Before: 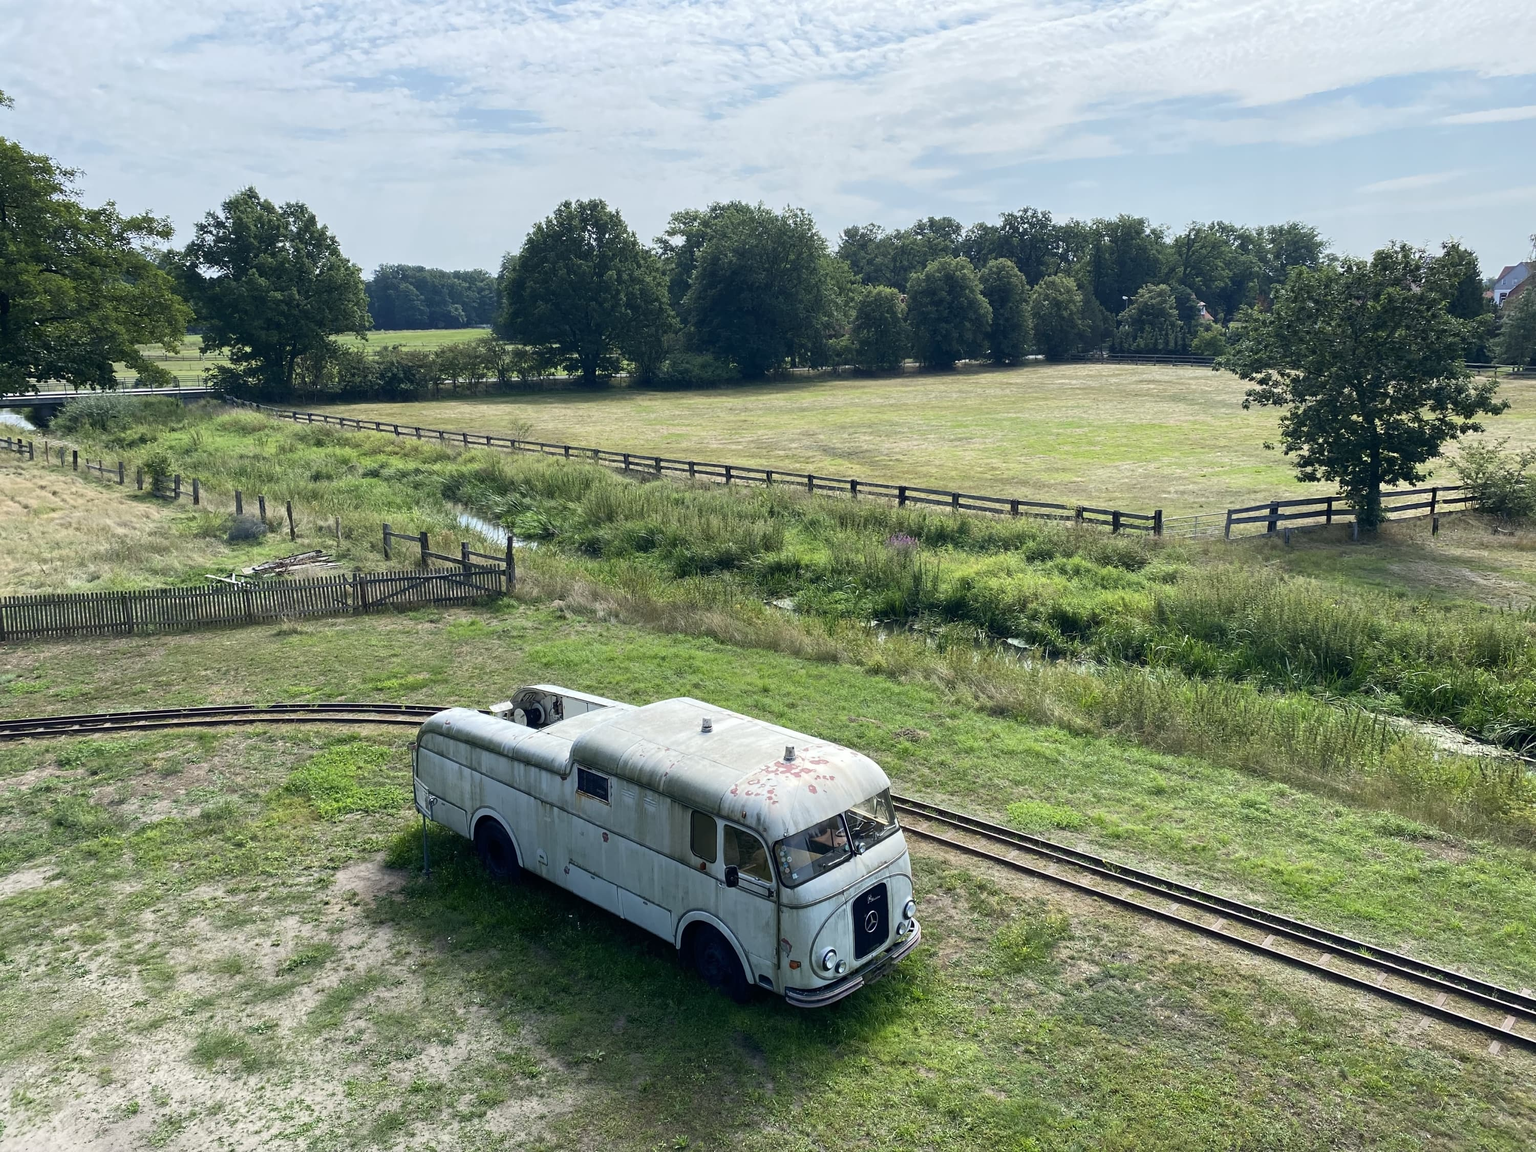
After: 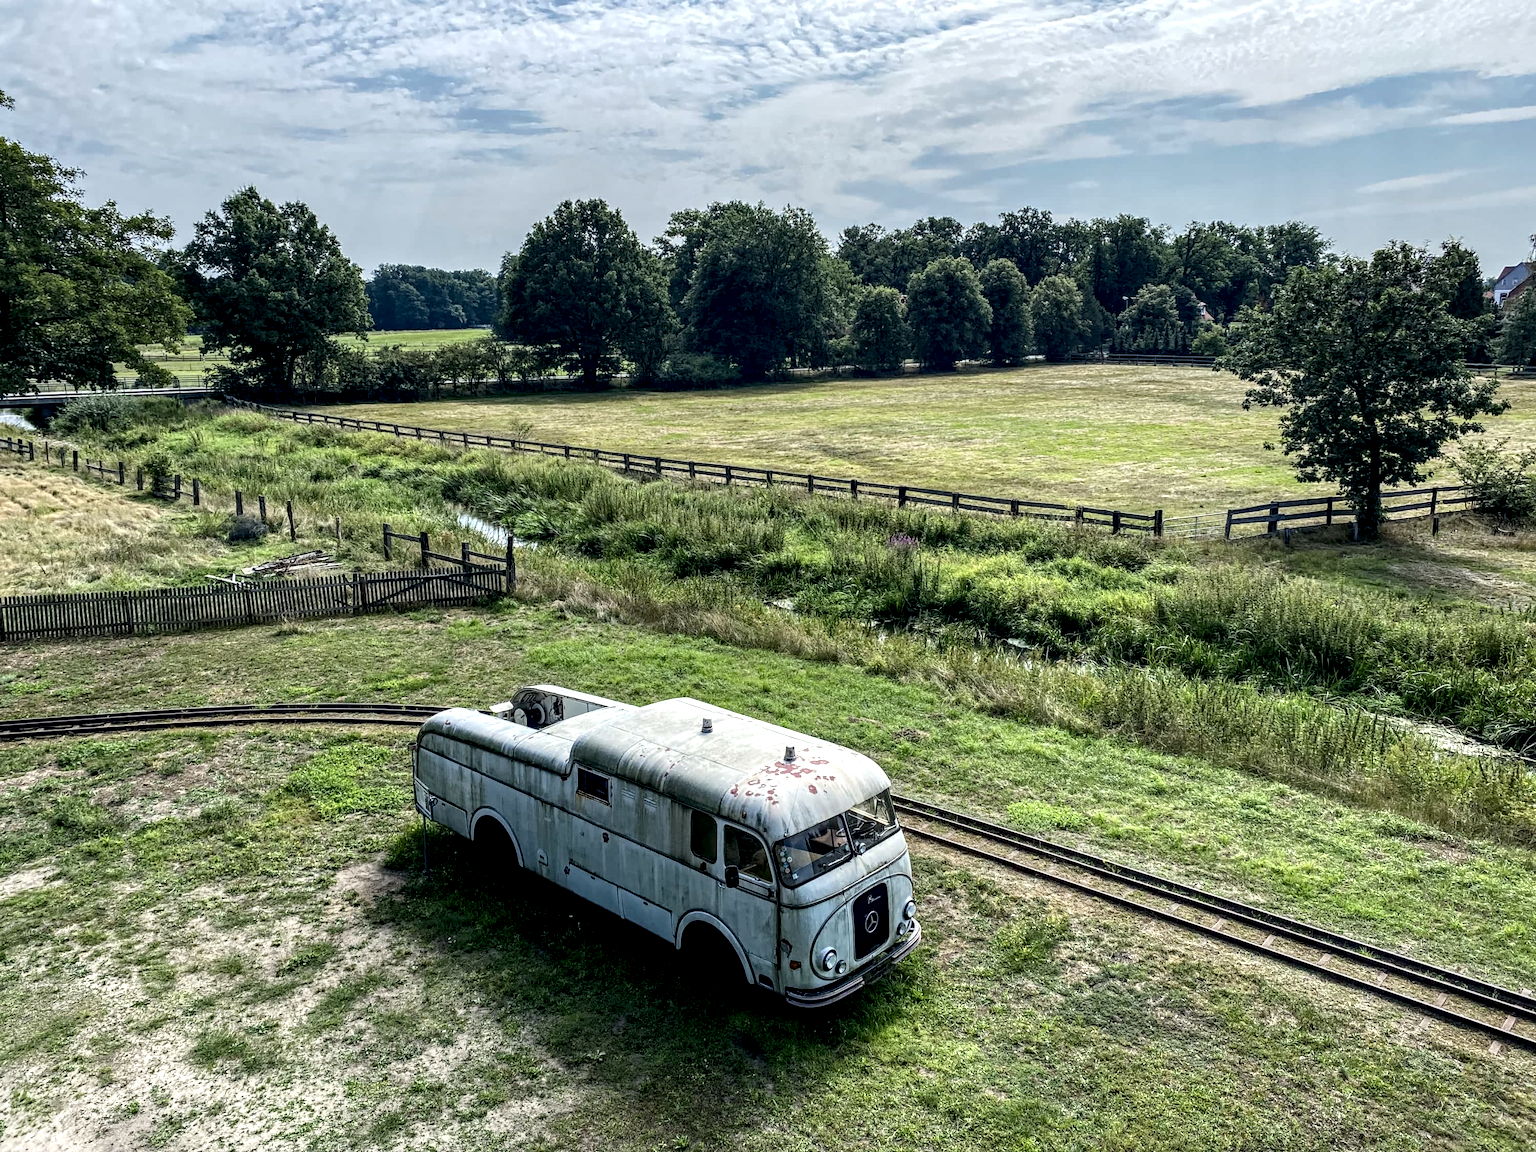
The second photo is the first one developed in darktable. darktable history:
haze removal: strength 0.29, distance 0.246, adaptive false
local contrast: highlights 18%, detail 185%
